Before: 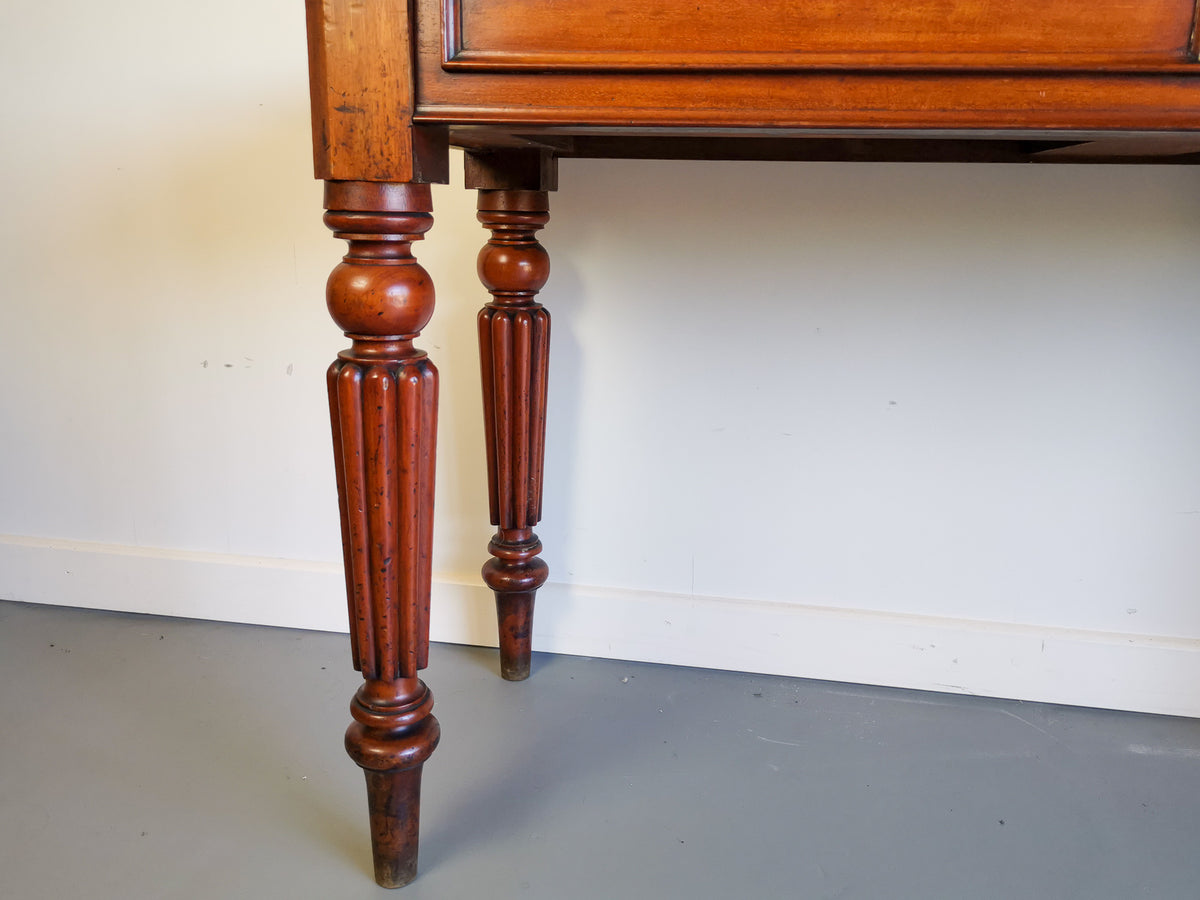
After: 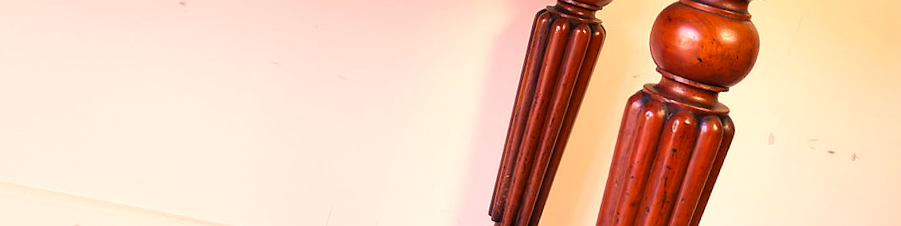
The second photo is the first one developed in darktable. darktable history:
exposure: exposure 0.426 EV, compensate highlight preservation false
color correction: highlights a* 21.16, highlights b* 19.61
sharpen: radius 1, threshold 1
crop and rotate: angle 16.12°, top 30.835%, bottom 35.653%
velvia: strength 36.57%
